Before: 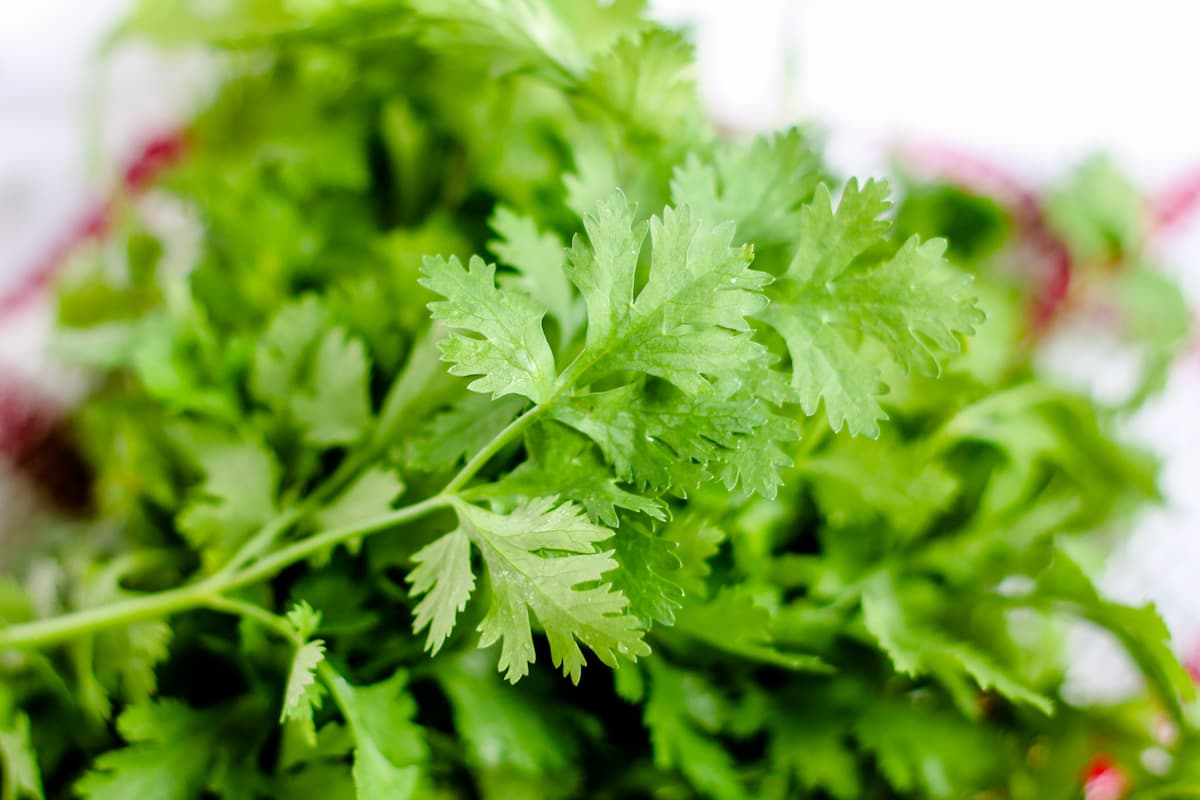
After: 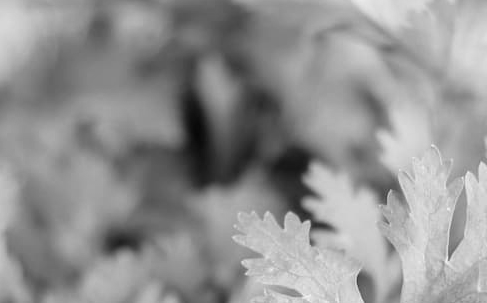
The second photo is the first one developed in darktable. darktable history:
crop: left 15.452%, top 5.459%, right 43.956%, bottom 56.62%
white balance: emerald 1
monochrome: on, module defaults
